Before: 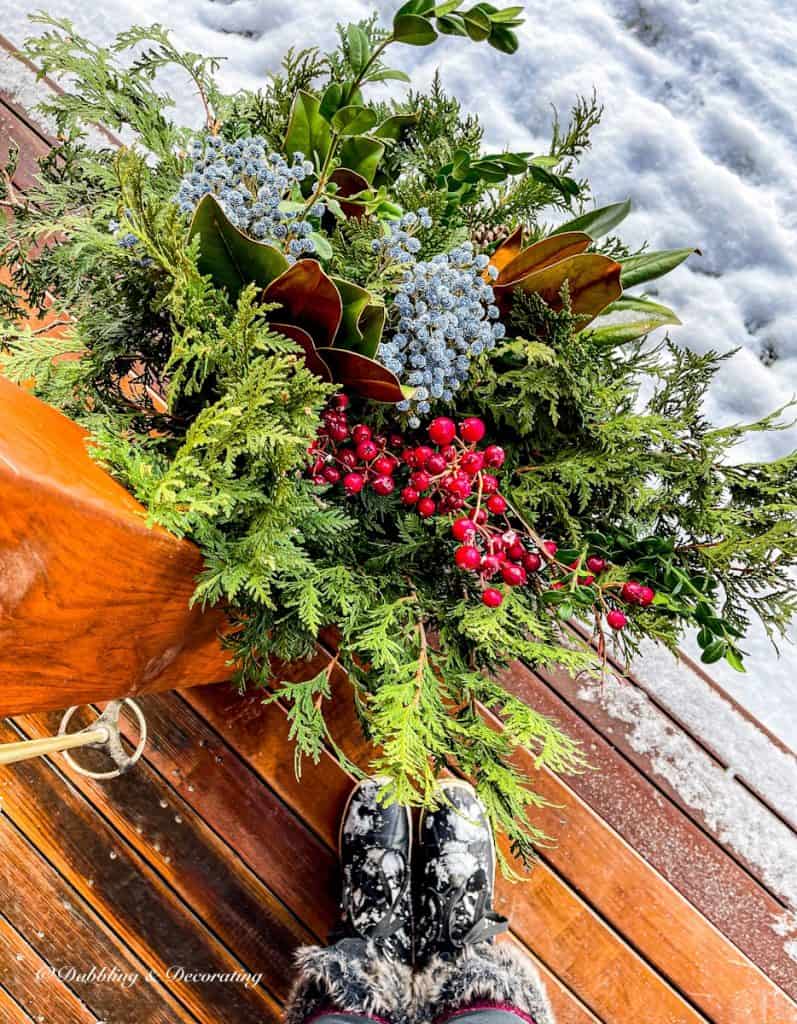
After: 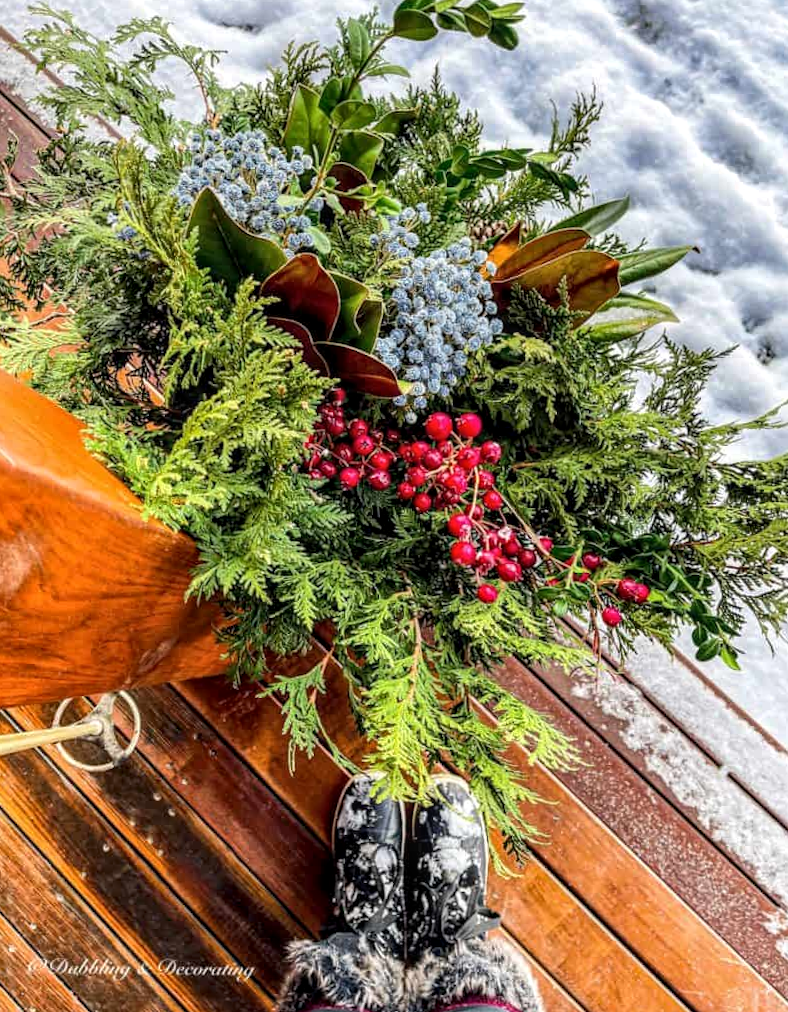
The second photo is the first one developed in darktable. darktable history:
crop and rotate: angle -0.5°
local contrast: on, module defaults
